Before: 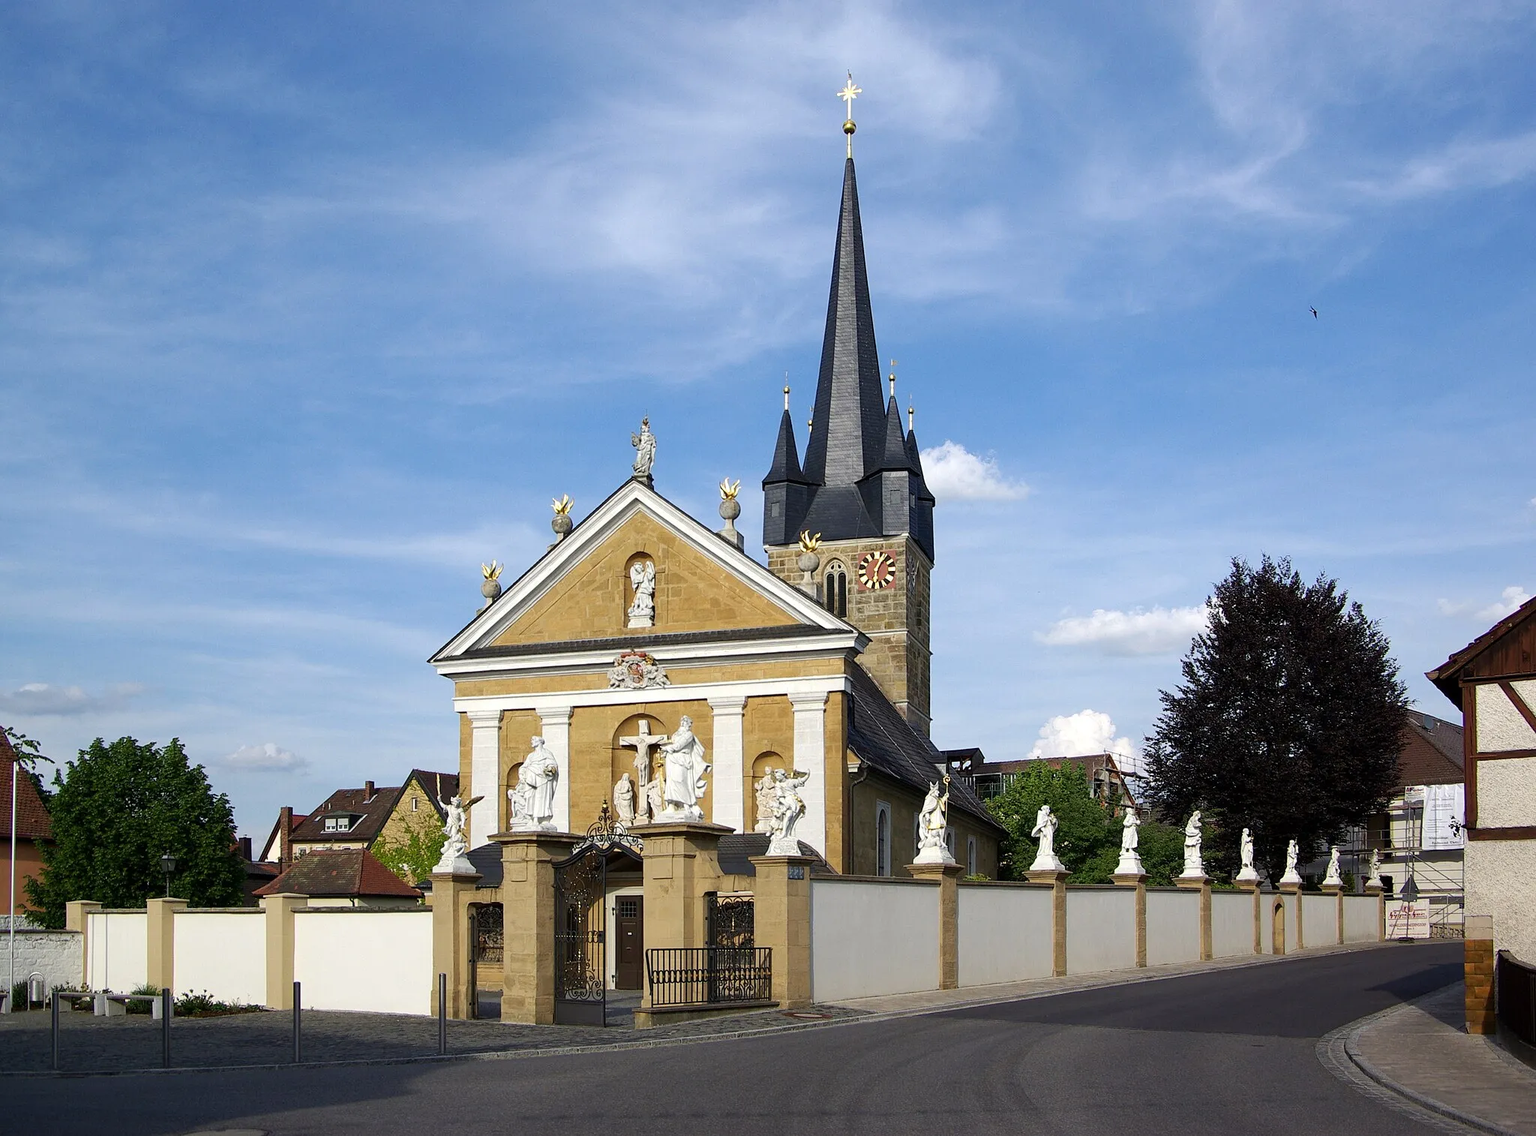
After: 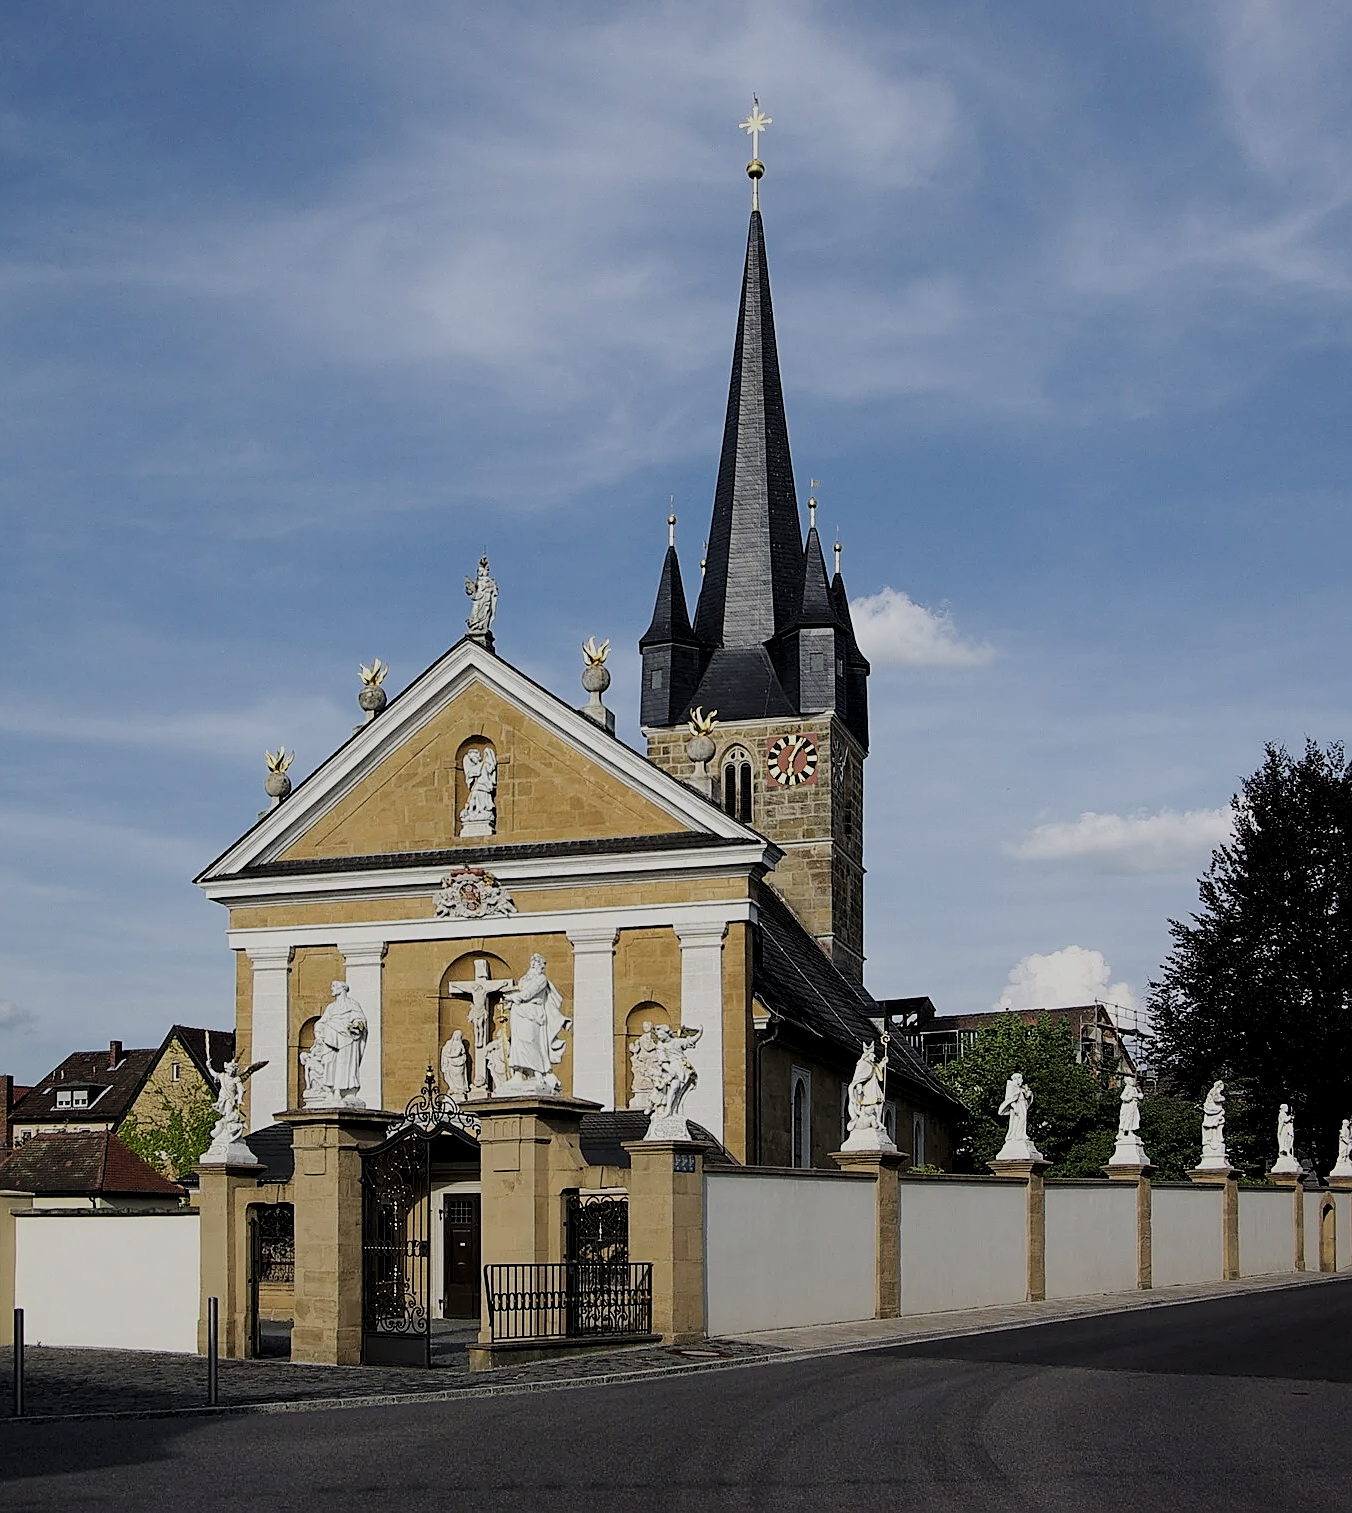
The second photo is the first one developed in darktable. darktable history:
sharpen: on, module defaults
levels: levels [0.029, 0.545, 0.971]
filmic rgb: black relative exposure -6.98 EV, white relative exposure 5.63 EV, hardness 2.86
crop and rotate: left 18.442%, right 15.508%
